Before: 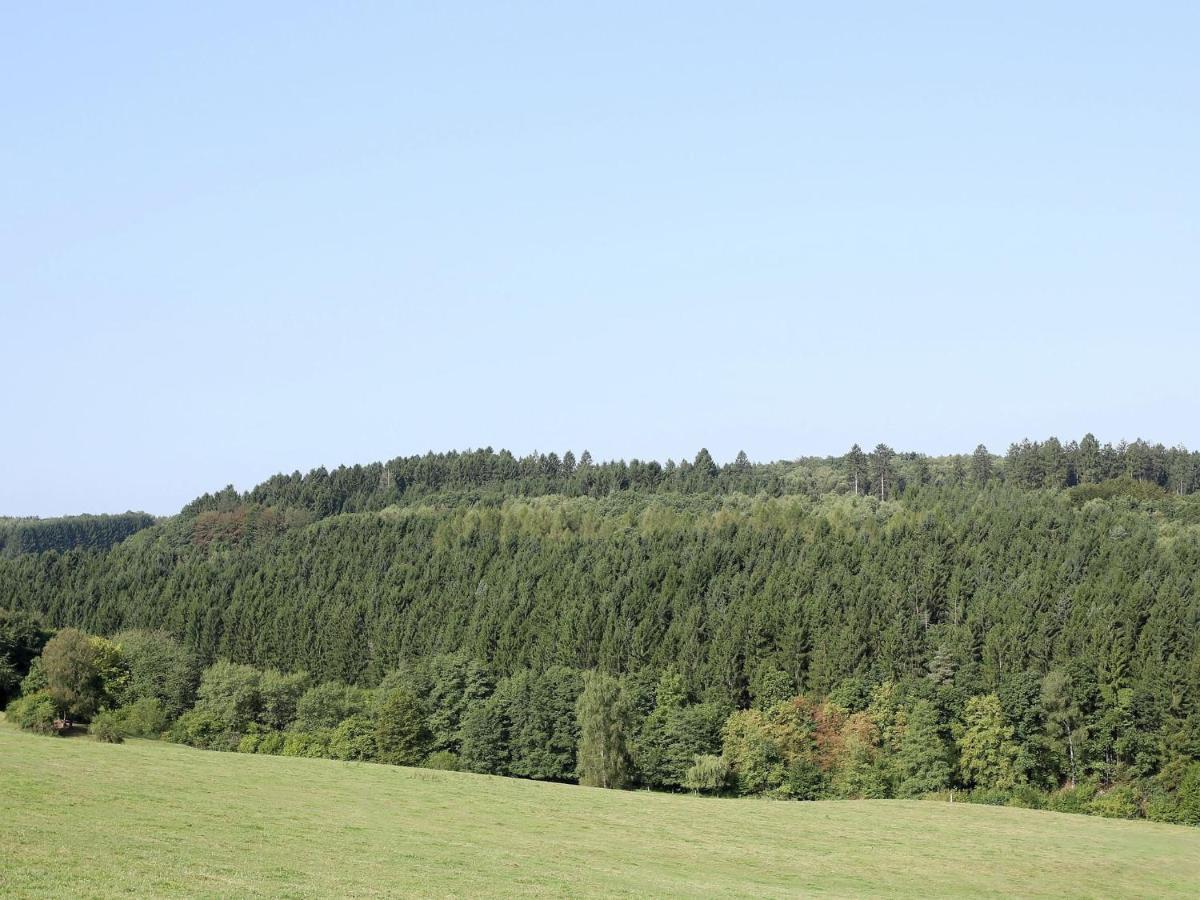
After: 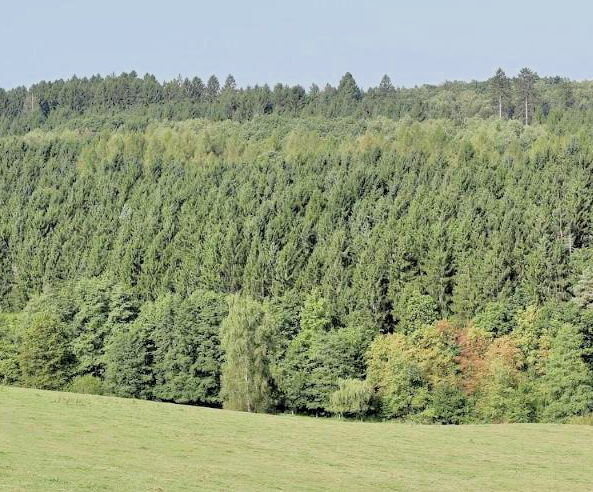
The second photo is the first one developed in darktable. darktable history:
filmic rgb: threshold 3 EV, hardness 4.17, latitude 50%, contrast 1.1, preserve chrominance max RGB, color science v6 (2022), contrast in shadows safe, contrast in highlights safe, enable highlight reconstruction true
tone equalizer: -7 EV 0.15 EV, -6 EV 0.6 EV, -5 EV 1.15 EV, -4 EV 1.33 EV, -3 EV 1.15 EV, -2 EV 0.6 EV, -1 EV 0.15 EV, mask exposure compensation -0.5 EV
rotate and perspective: crop left 0, crop top 0
crop: left 29.672%, top 41.786%, right 20.851%, bottom 3.487%
